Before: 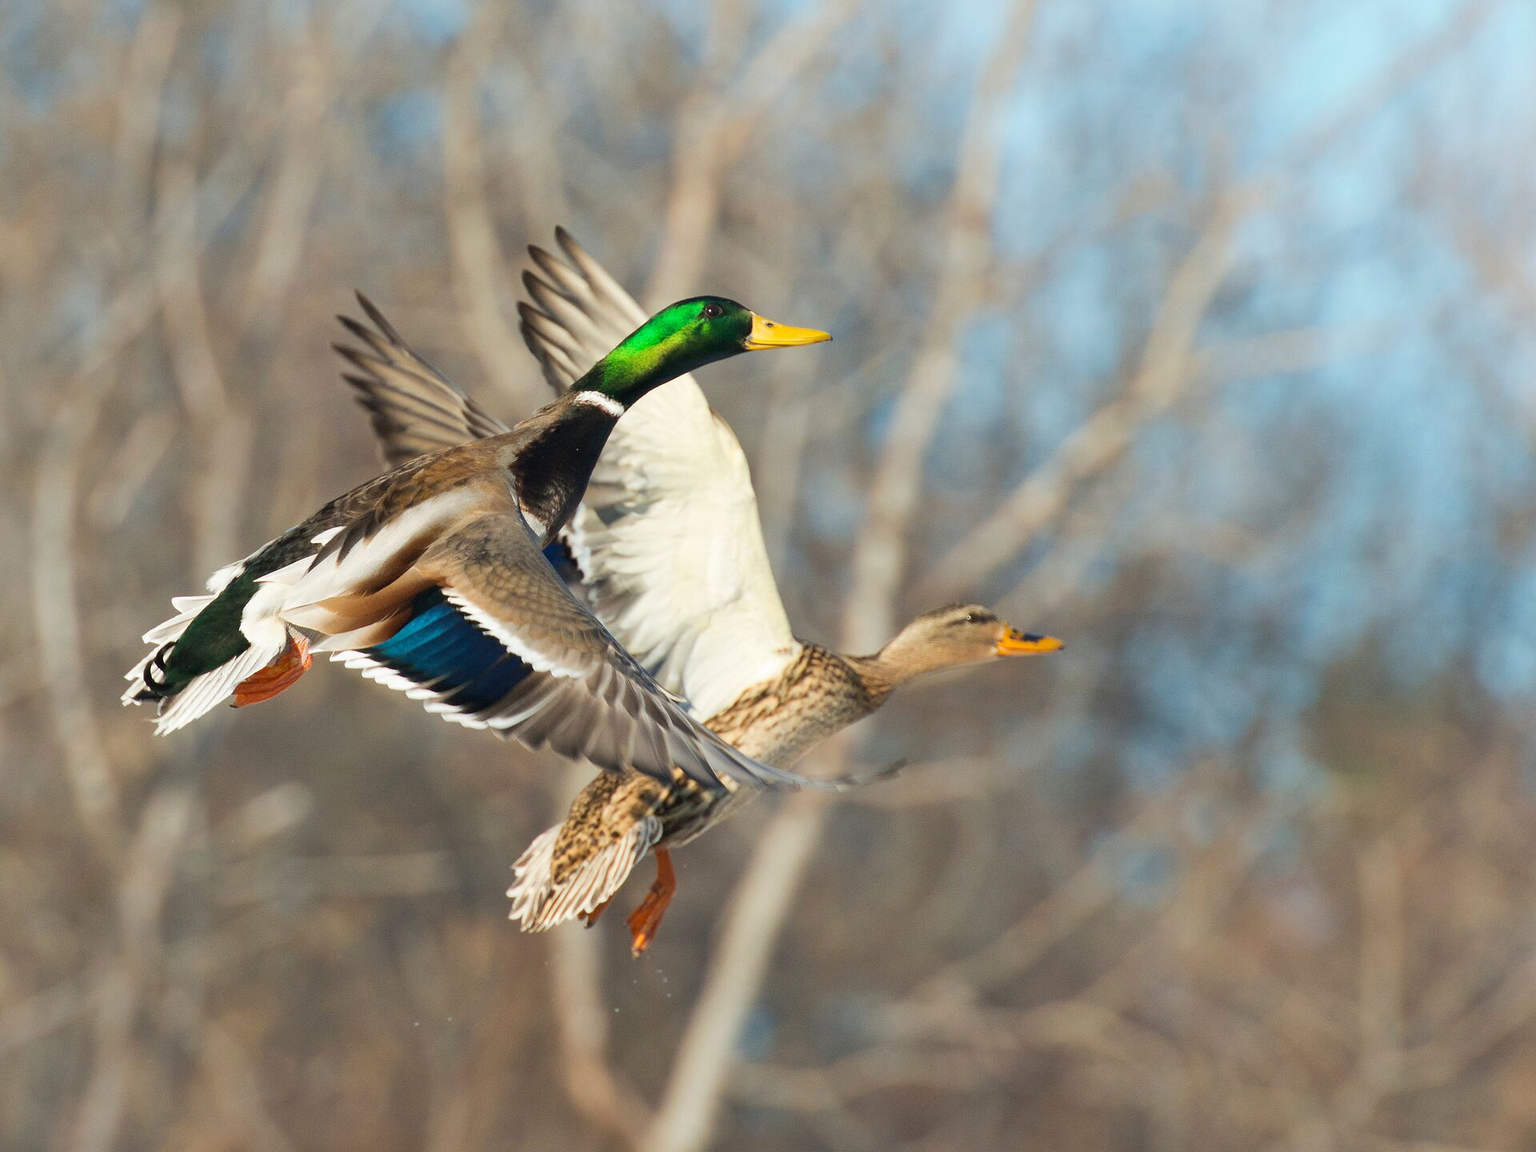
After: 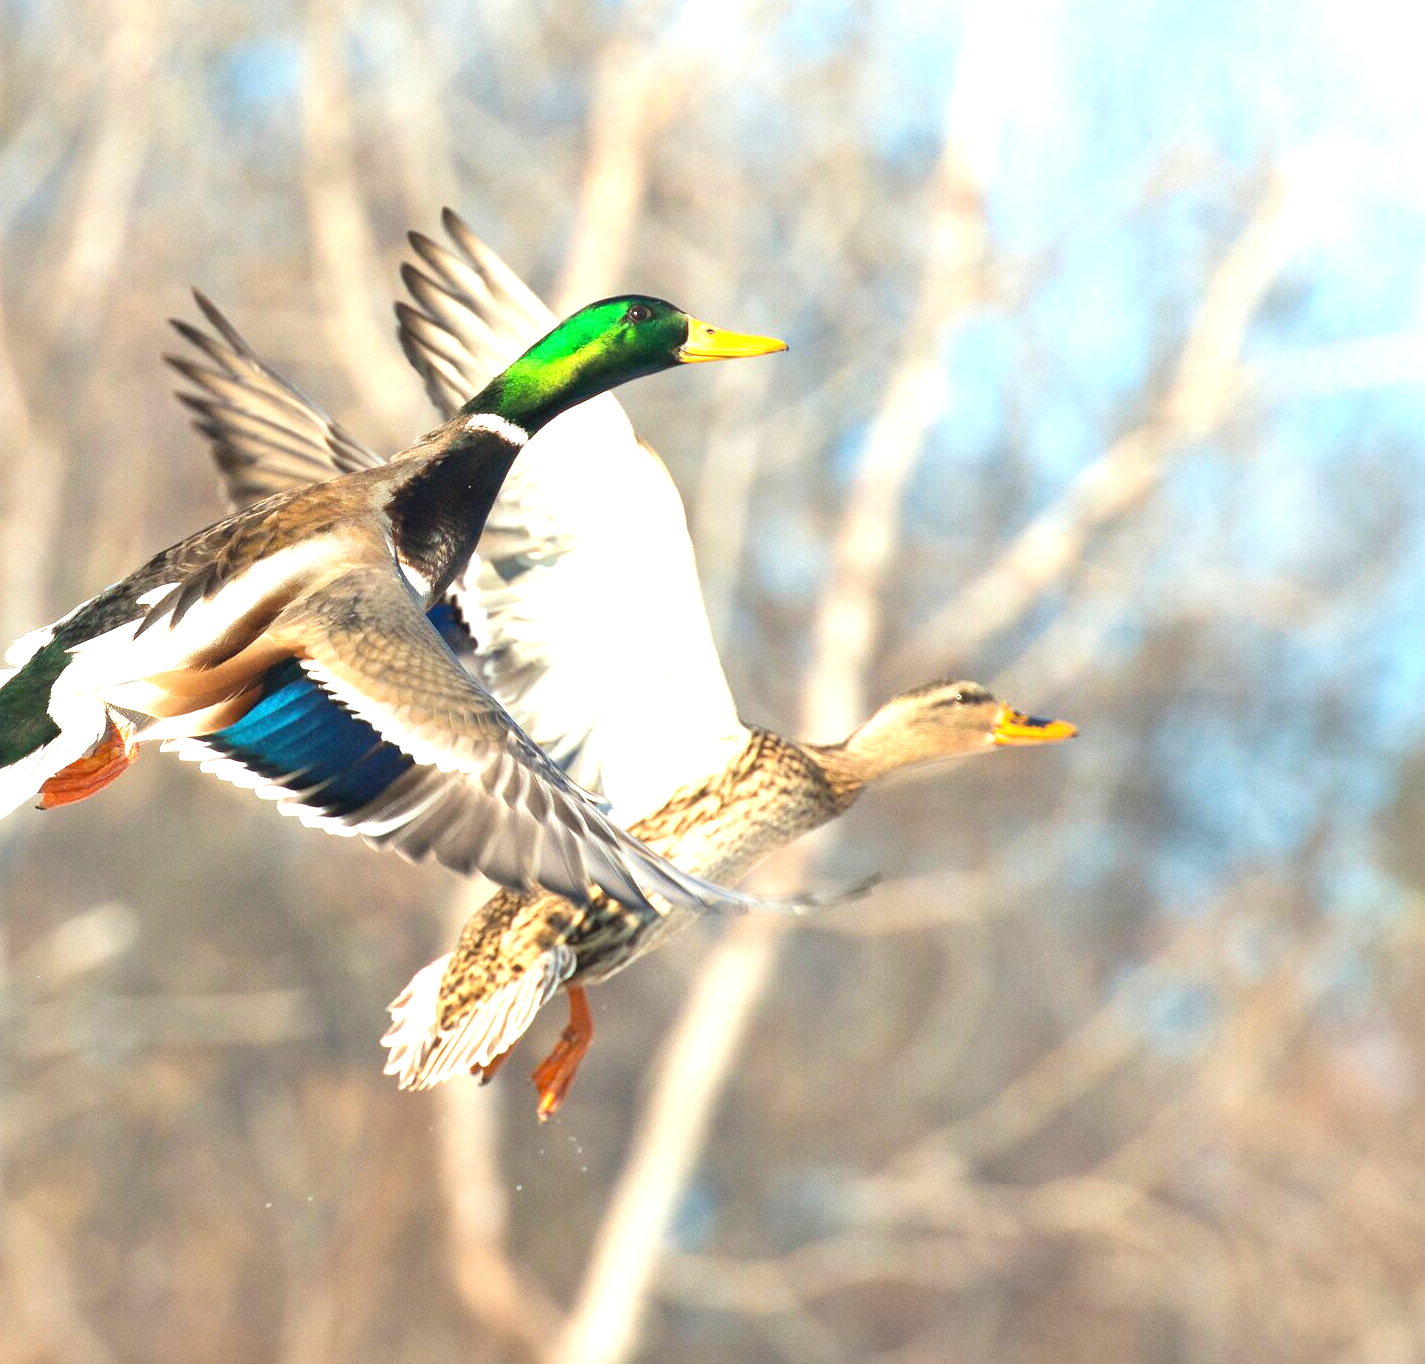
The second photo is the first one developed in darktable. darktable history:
crop and rotate: left 13.15%, top 5.251%, right 12.609%
exposure: black level correction 0, exposure 1.2 EV, compensate highlight preservation false
